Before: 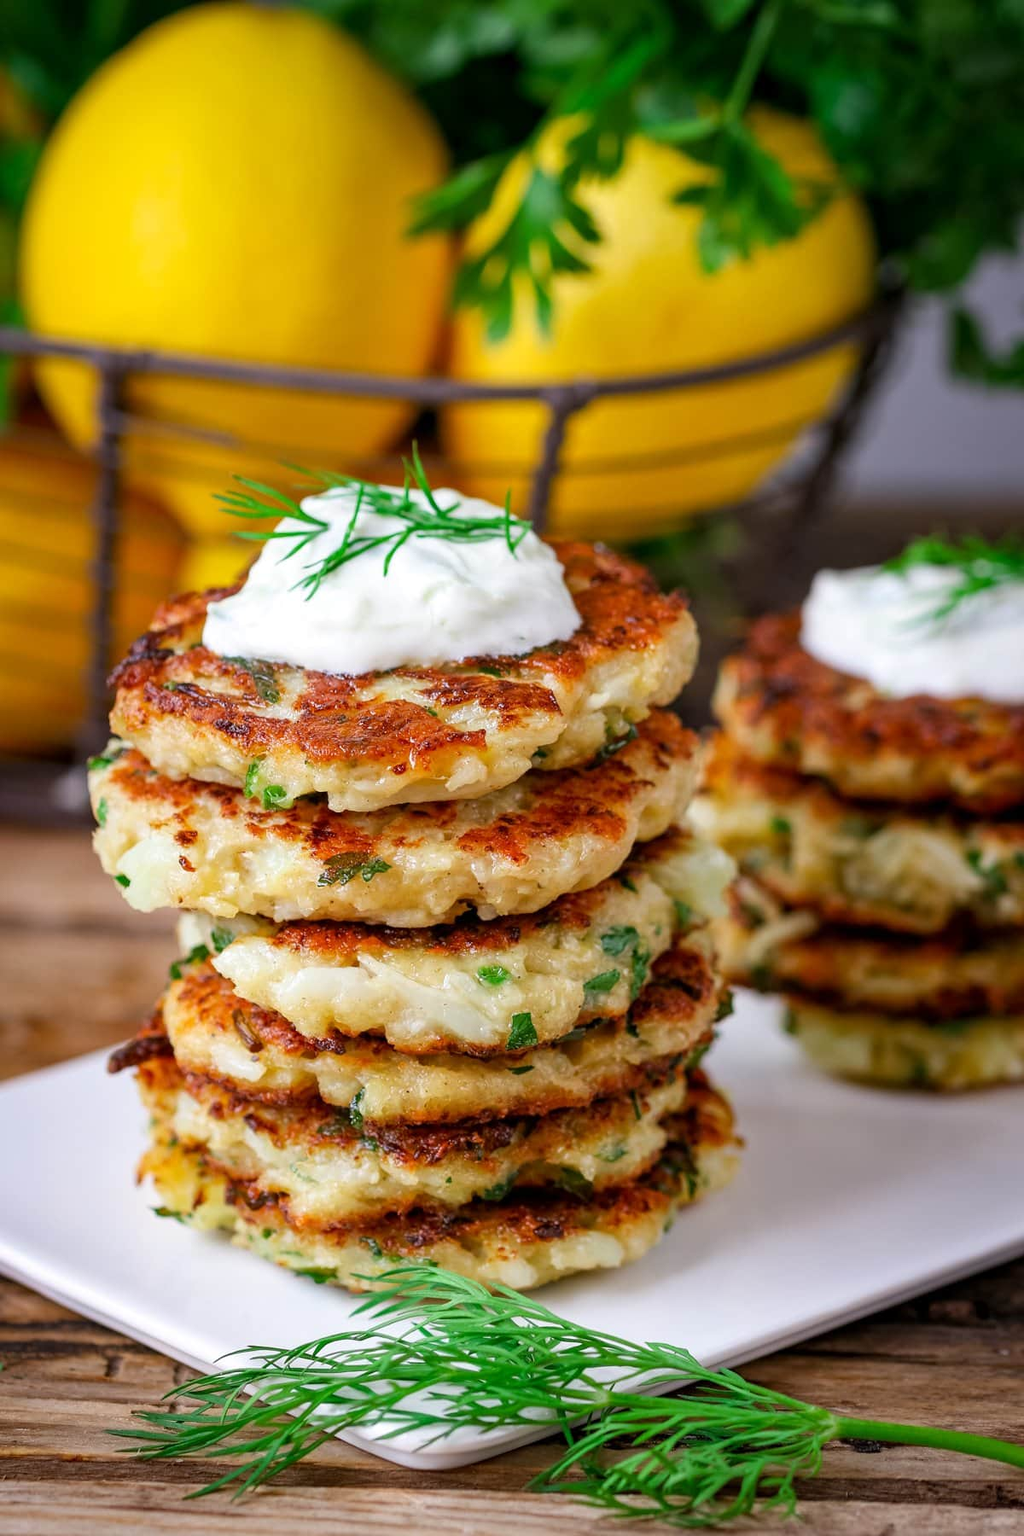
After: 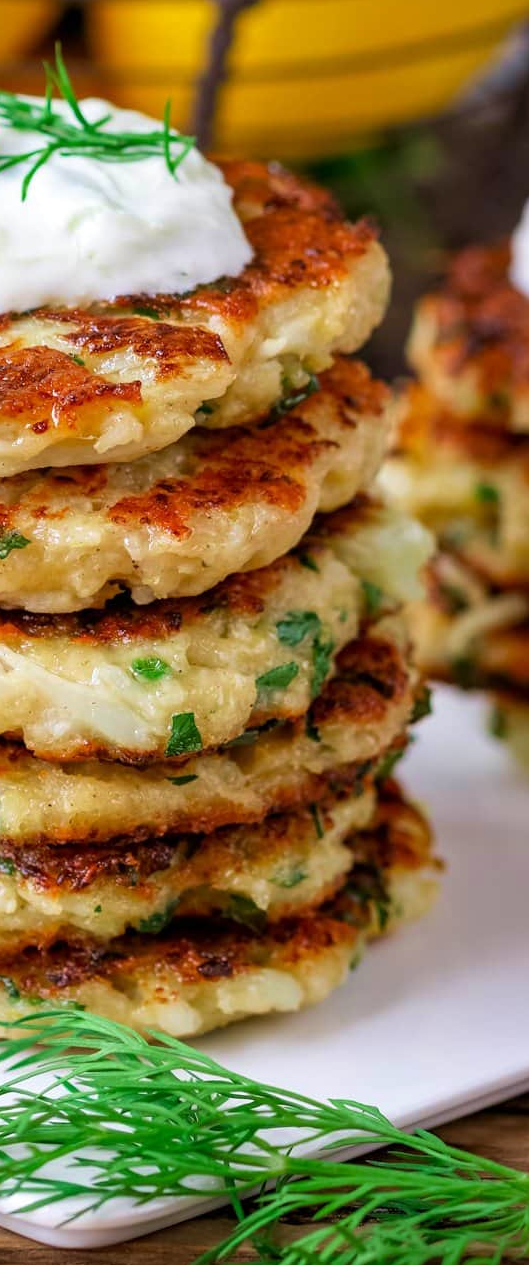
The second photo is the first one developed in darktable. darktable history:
crop: left 35.667%, top 26.335%, right 20.195%, bottom 3.371%
velvia: on, module defaults
